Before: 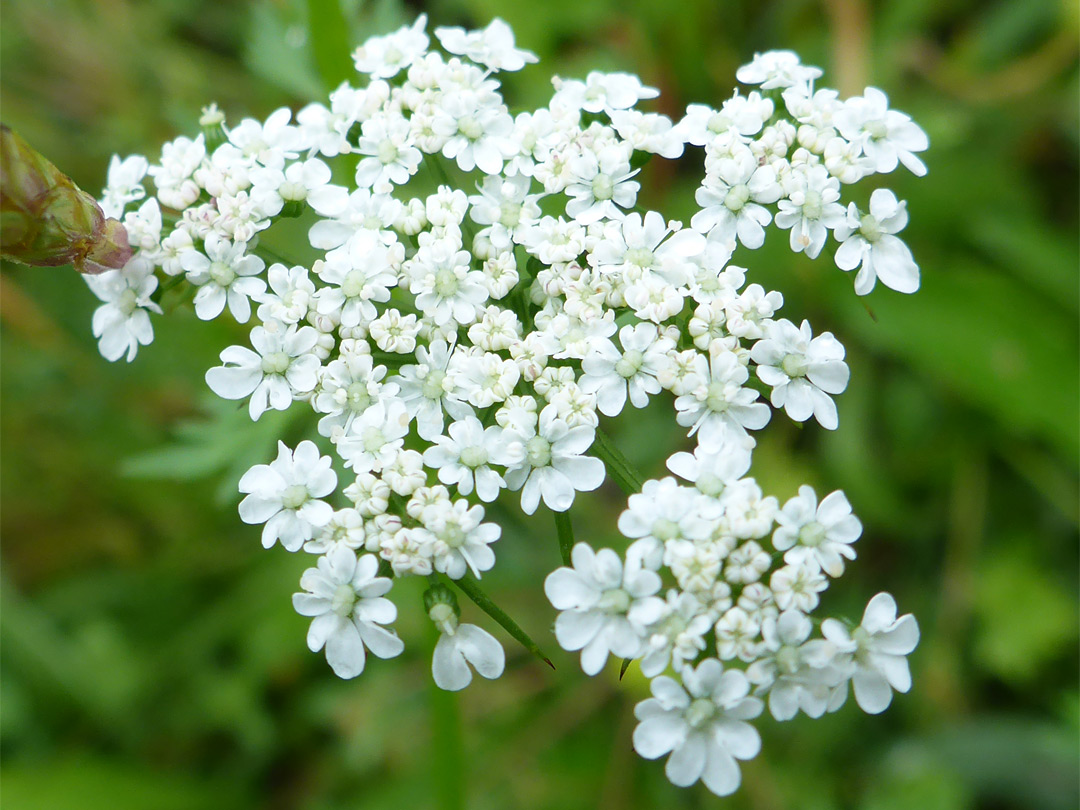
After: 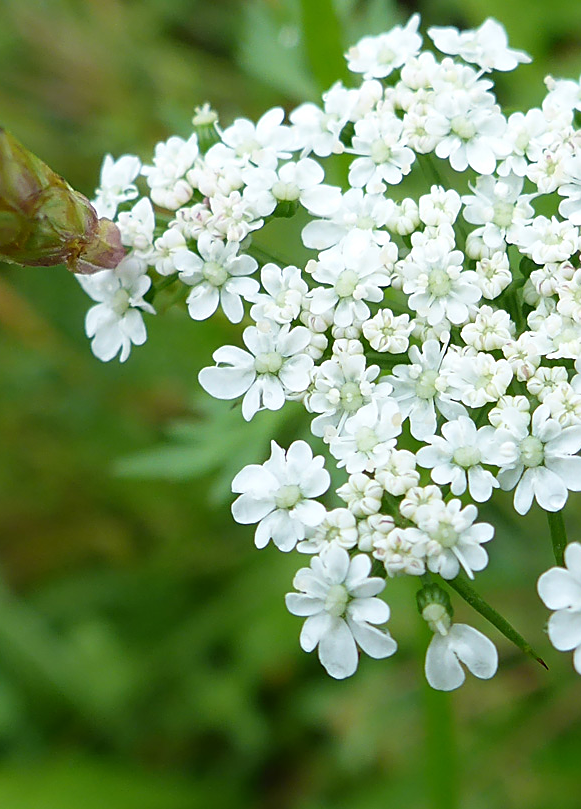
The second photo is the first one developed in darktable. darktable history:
sharpen: on, module defaults
crop: left 0.701%, right 45.439%, bottom 0.092%
